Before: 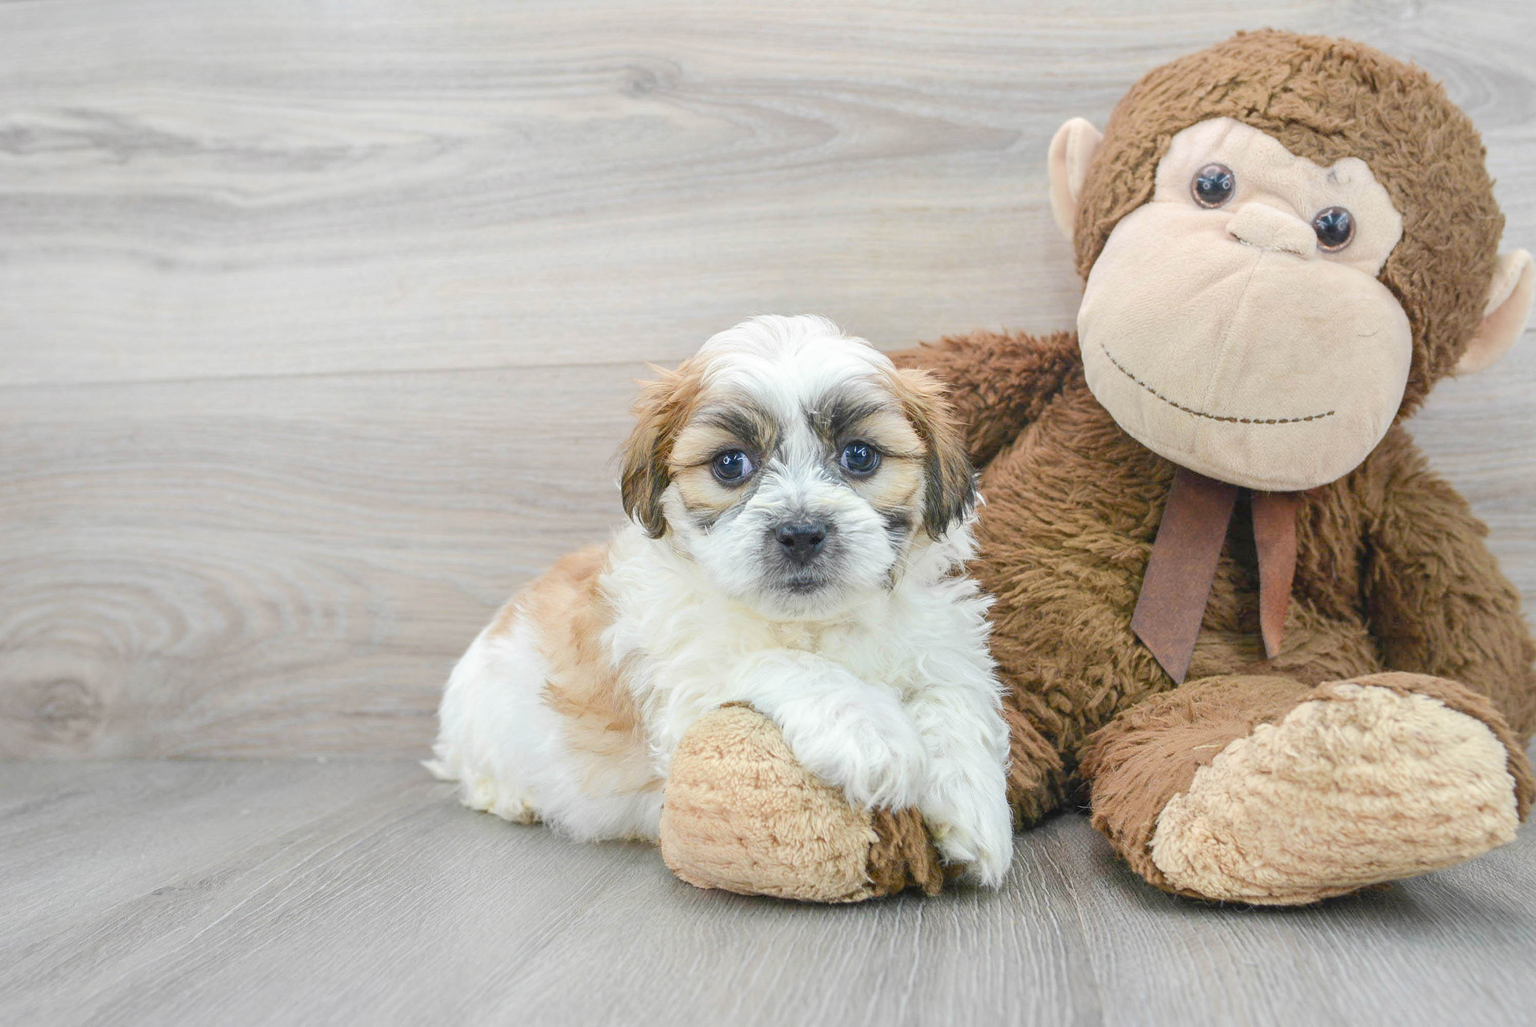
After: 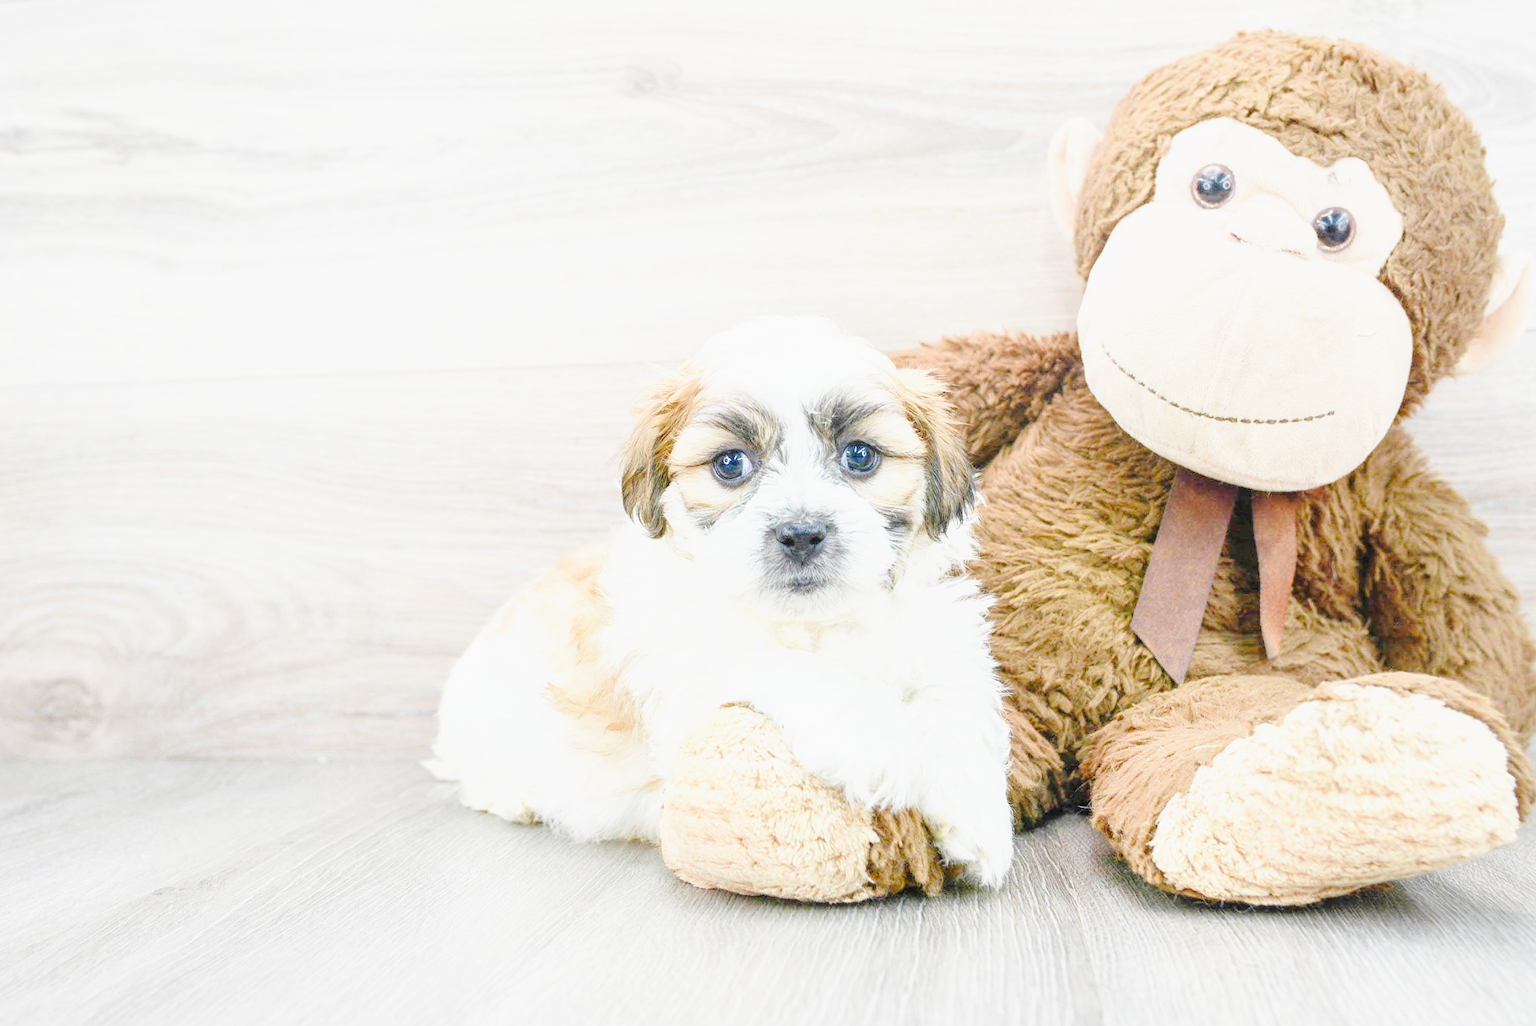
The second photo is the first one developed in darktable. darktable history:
exposure: black level correction 0.005, exposure 0.416 EV, compensate highlight preservation false
base curve: curves: ch0 [(0, 0) (0.025, 0.046) (0.112, 0.277) (0.467, 0.74) (0.814, 0.929) (1, 0.942)], preserve colors none
